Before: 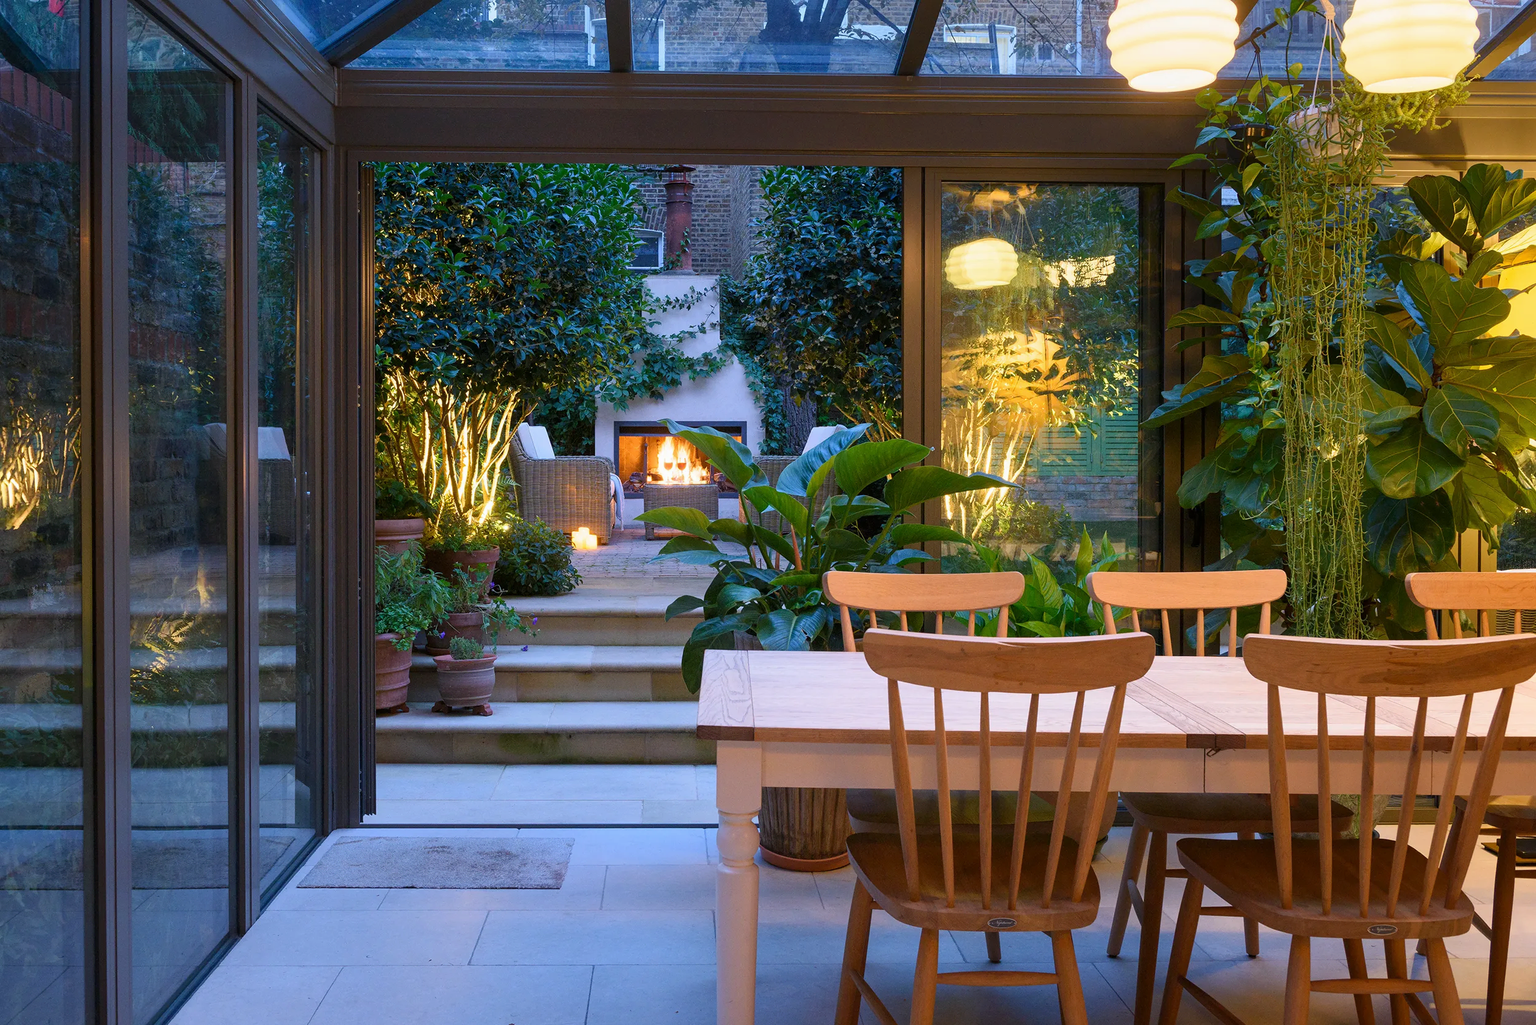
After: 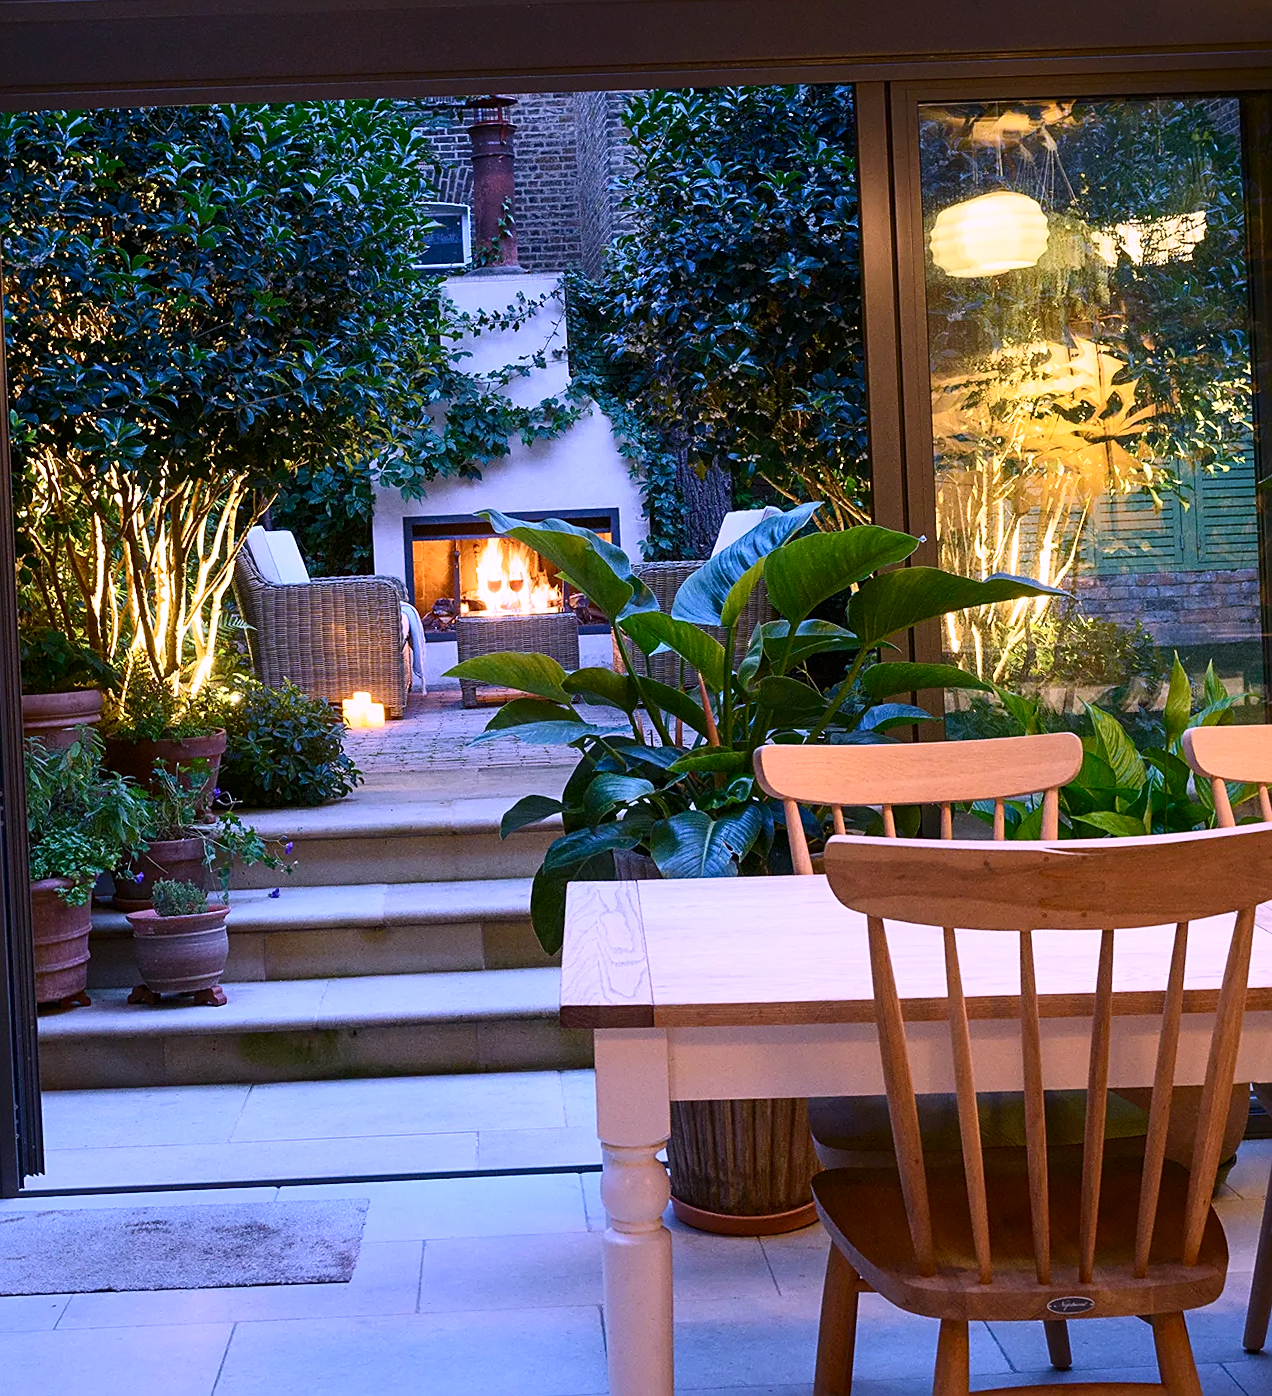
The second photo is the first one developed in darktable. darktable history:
rotate and perspective: rotation -2.56°, automatic cropping off
crop and rotate: angle 0.02°, left 24.353%, top 13.219%, right 26.156%, bottom 8.224%
contrast brightness saturation: contrast 0.22
white balance: red 1.042, blue 1.17
sharpen: on, module defaults
